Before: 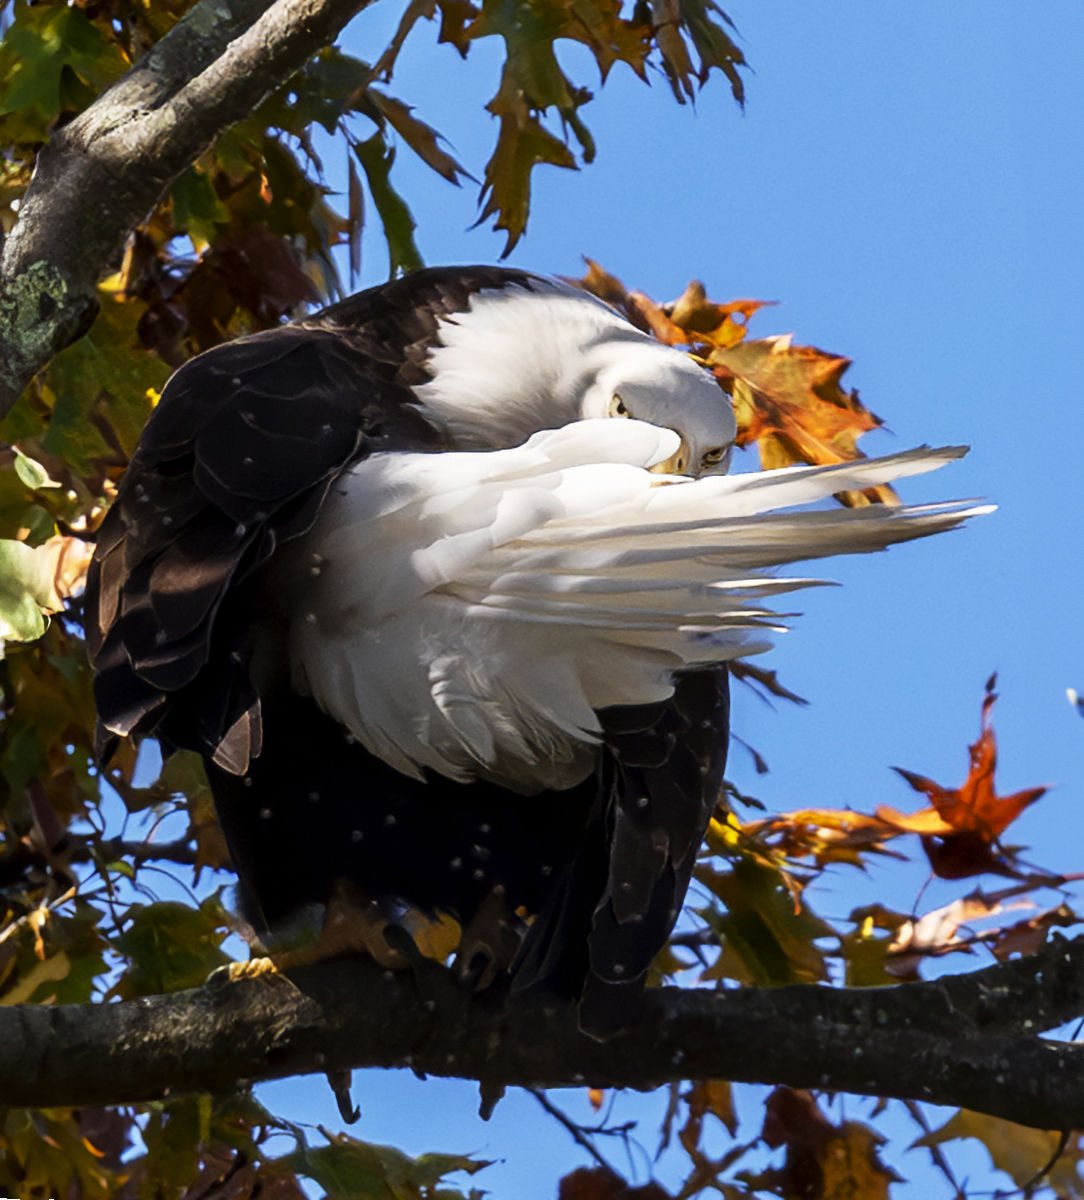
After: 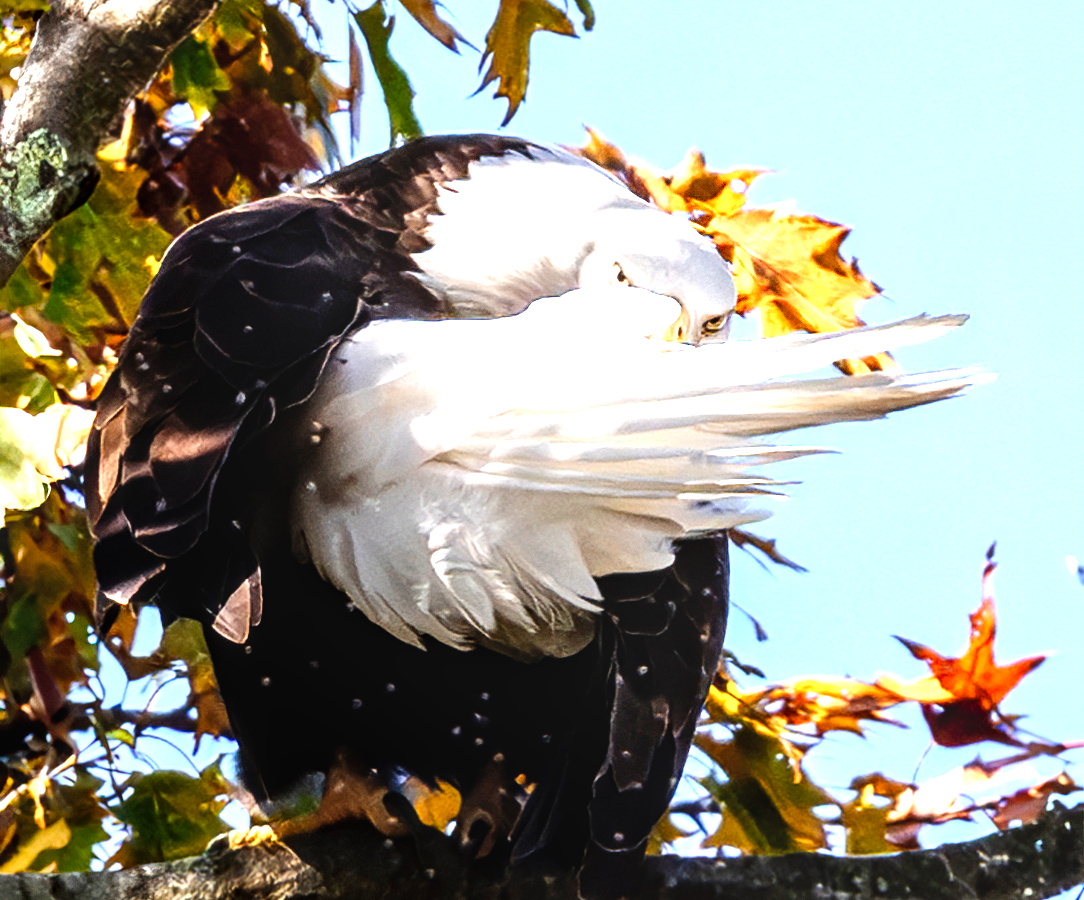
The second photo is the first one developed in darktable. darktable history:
crop: top 11.063%, bottom 13.907%
tone curve: curves: ch0 [(0, 0) (0.004, 0.001) (0.133, 0.112) (0.325, 0.362) (0.832, 0.893) (1, 1)], preserve colors none
exposure: black level correction 0, exposure 1.593 EV, compensate exposure bias true, compensate highlight preservation false
local contrast: on, module defaults
tone equalizer: -8 EV -0.422 EV, -7 EV -0.412 EV, -6 EV -0.368 EV, -5 EV -0.205 EV, -3 EV 0.206 EV, -2 EV 0.329 EV, -1 EV 0.407 EV, +0 EV 0.421 EV, edges refinement/feathering 500, mask exposure compensation -1.57 EV, preserve details no
